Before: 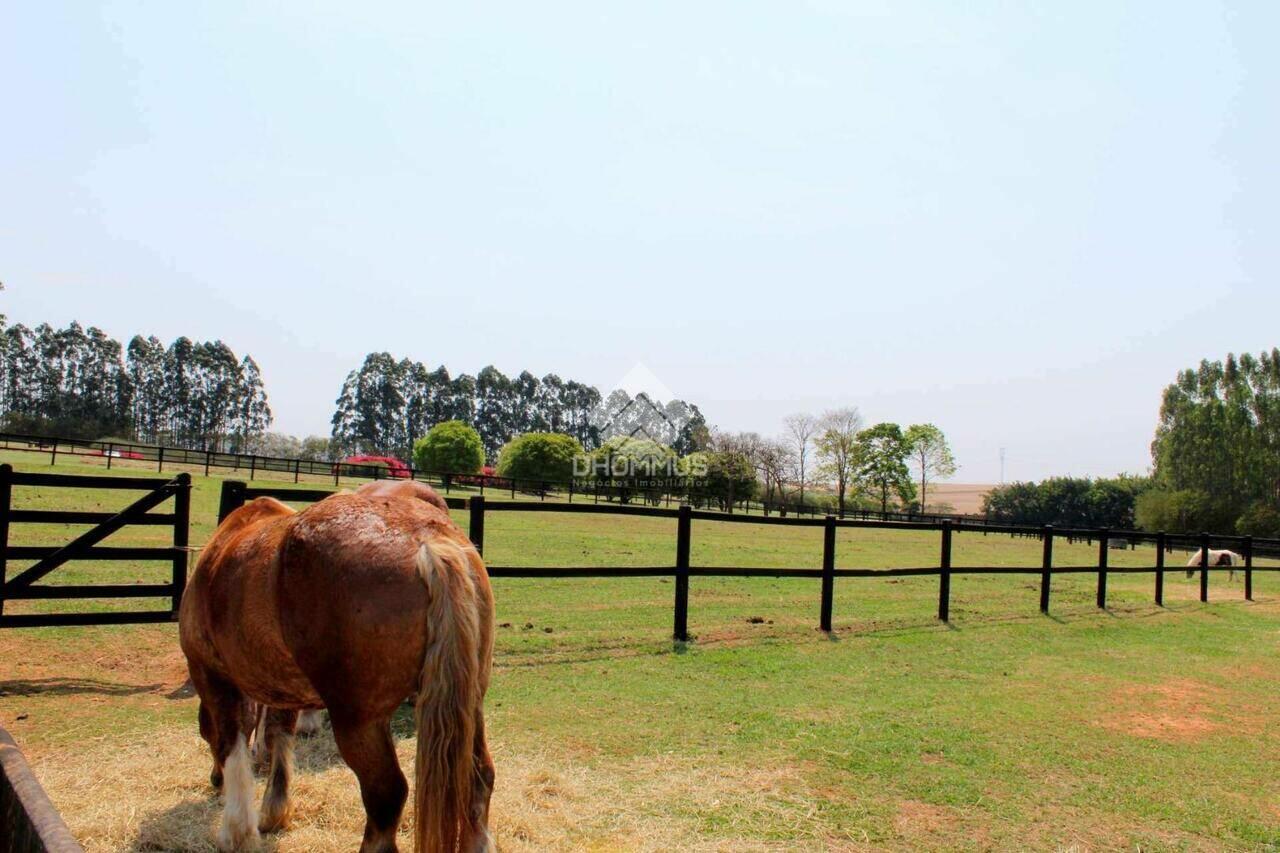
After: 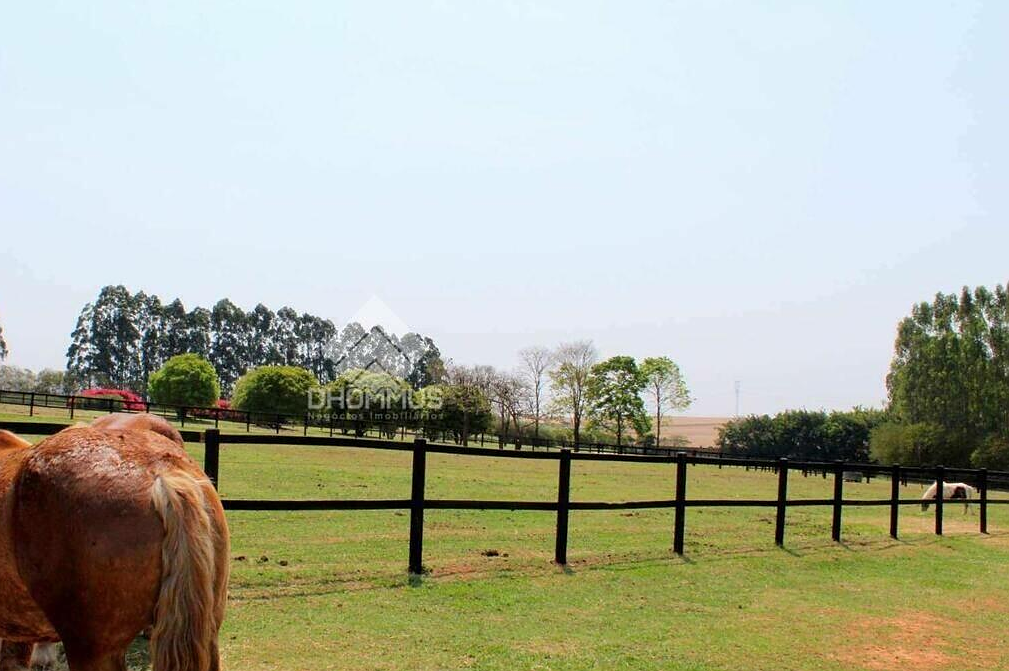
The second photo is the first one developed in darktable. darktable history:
crop and rotate: left 20.74%, top 7.912%, right 0.375%, bottom 13.378%
white balance: emerald 1
sharpen: radius 1
